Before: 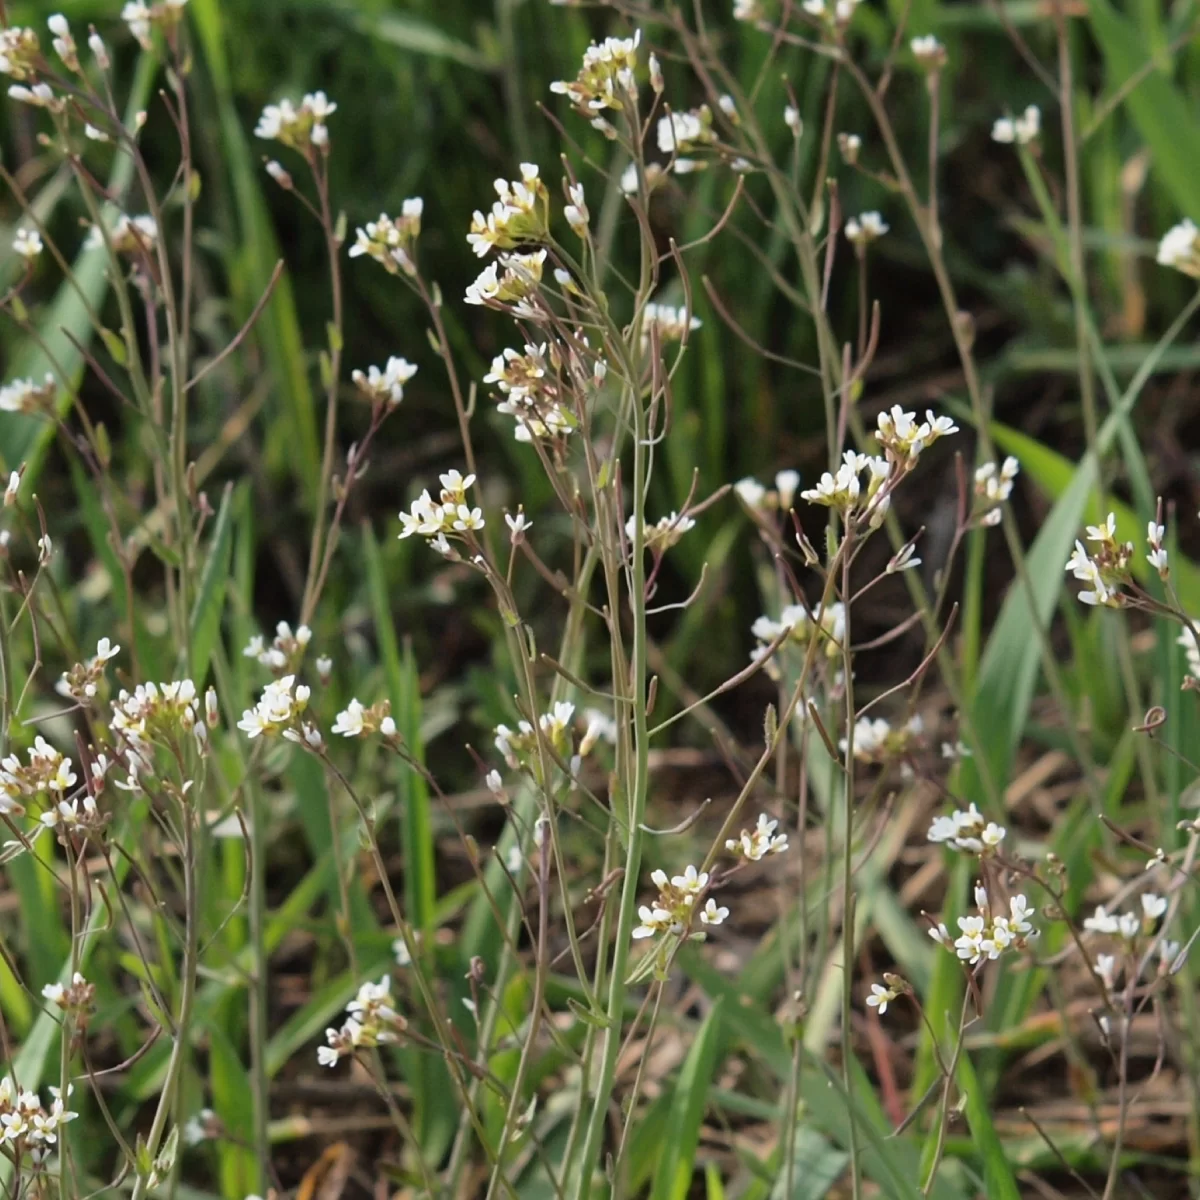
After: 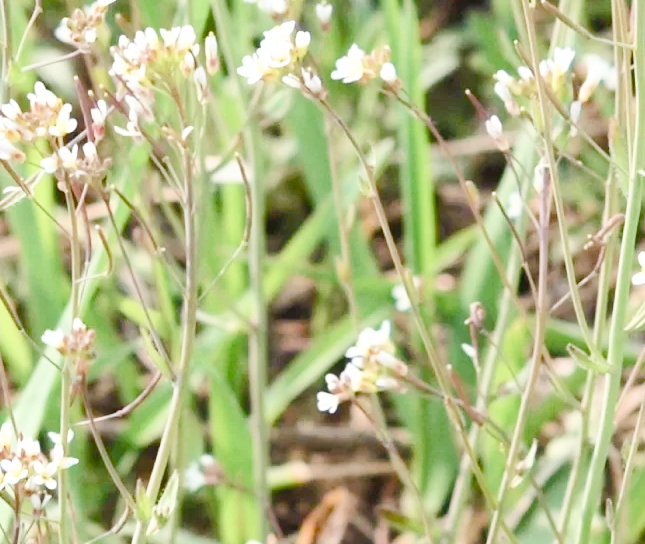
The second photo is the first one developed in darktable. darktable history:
color balance rgb: power › hue 330.23°, linear chroma grading › global chroma 15.31%, perceptual saturation grading › global saturation 20%, perceptual saturation grading › highlights -50.387%, perceptual saturation grading › shadows 30.557%
color zones: curves: ch0 [(0.068, 0.464) (0.25, 0.5) (0.48, 0.508) (0.75, 0.536) (0.886, 0.476) (0.967, 0.456)]; ch1 [(0.066, 0.456) (0.25, 0.5) (0.616, 0.508) (0.746, 0.56) (0.934, 0.444)]
exposure: exposure 2.271 EV, compensate highlight preservation false
filmic rgb: black relative exposure -7.65 EV, white relative exposure 4.56 EV, hardness 3.61
crop and rotate: top 54.541%, right 46.249%, bottom 0.11%
